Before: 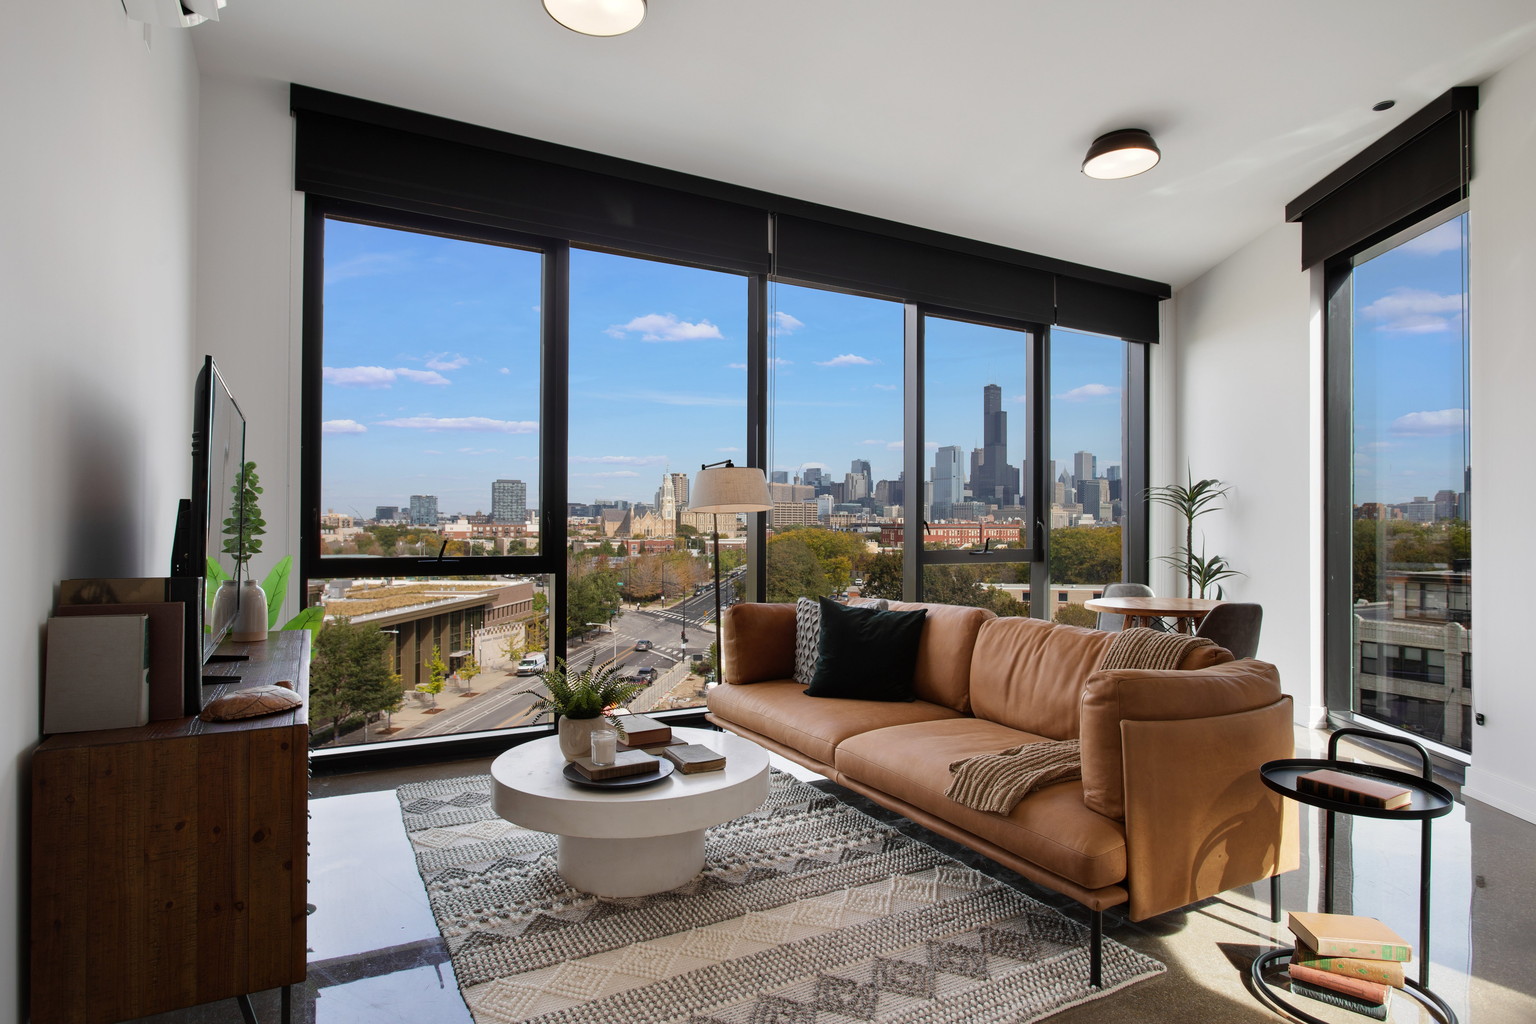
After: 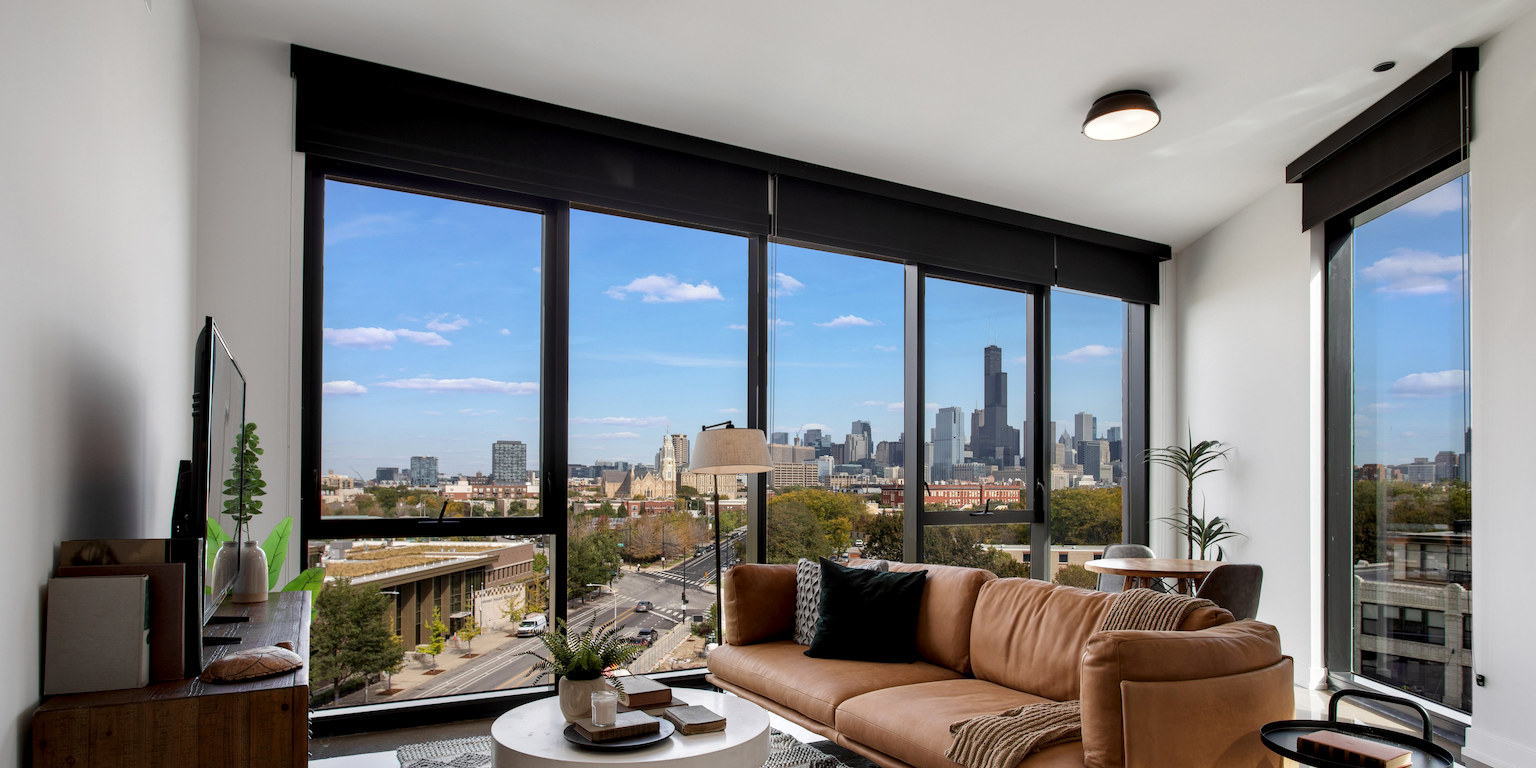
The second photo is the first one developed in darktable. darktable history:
exposure: exposure 0.078 EV, compensate highlight preservation false
crop: top 3.857%, bottom 21.132%
local contrast: shadows 94%
